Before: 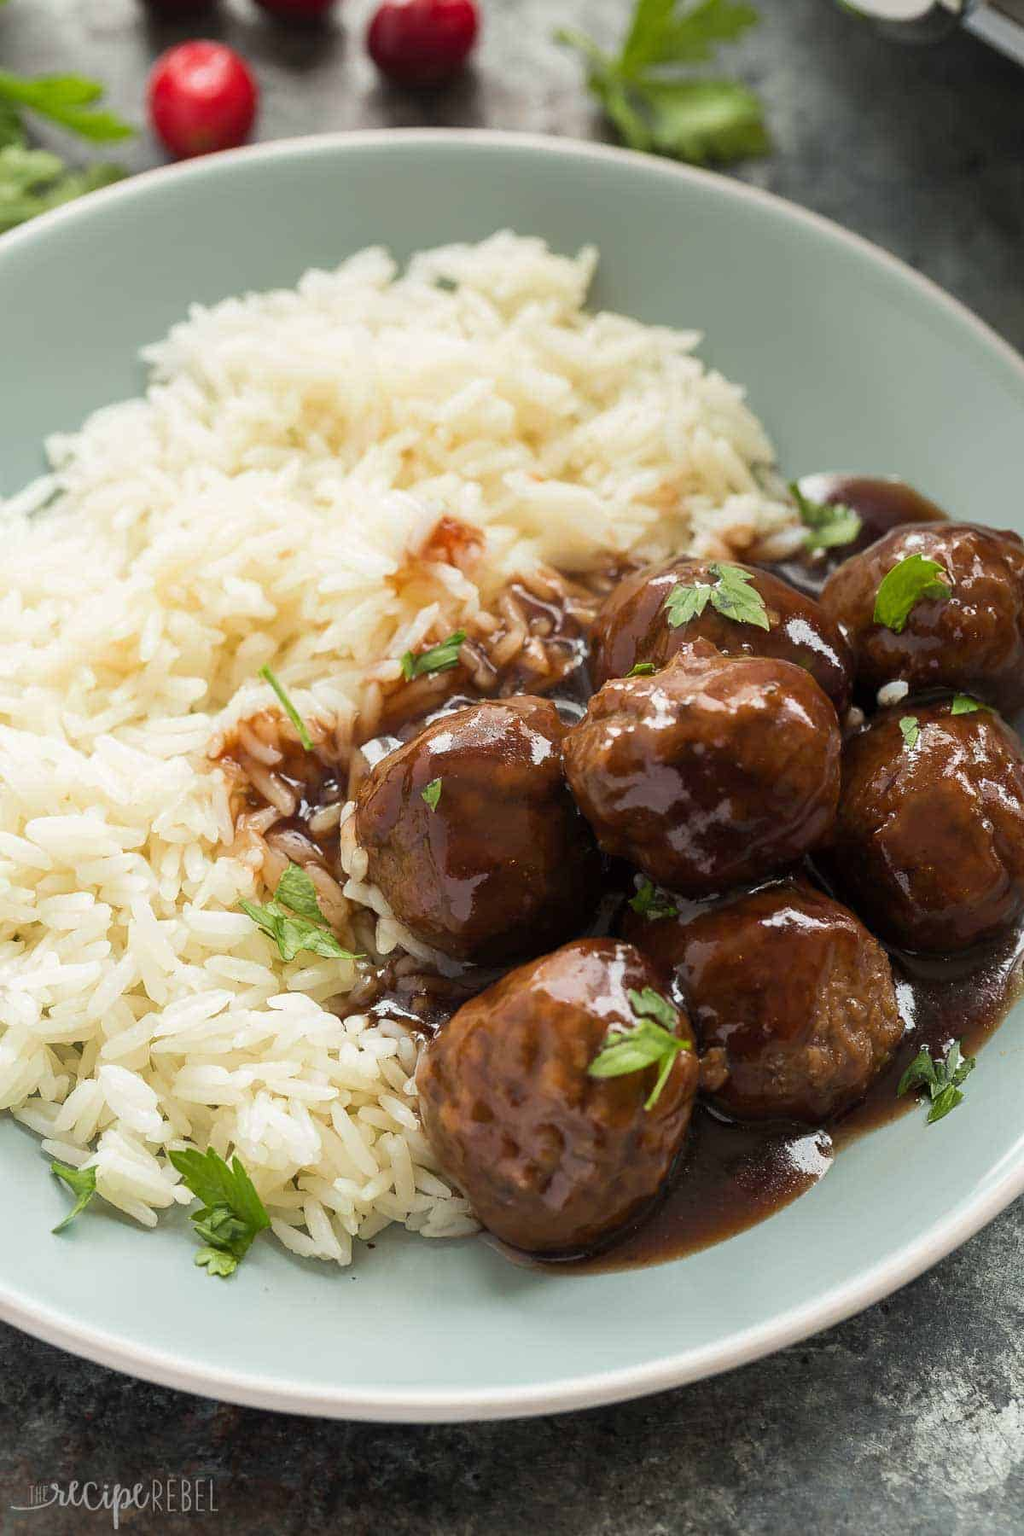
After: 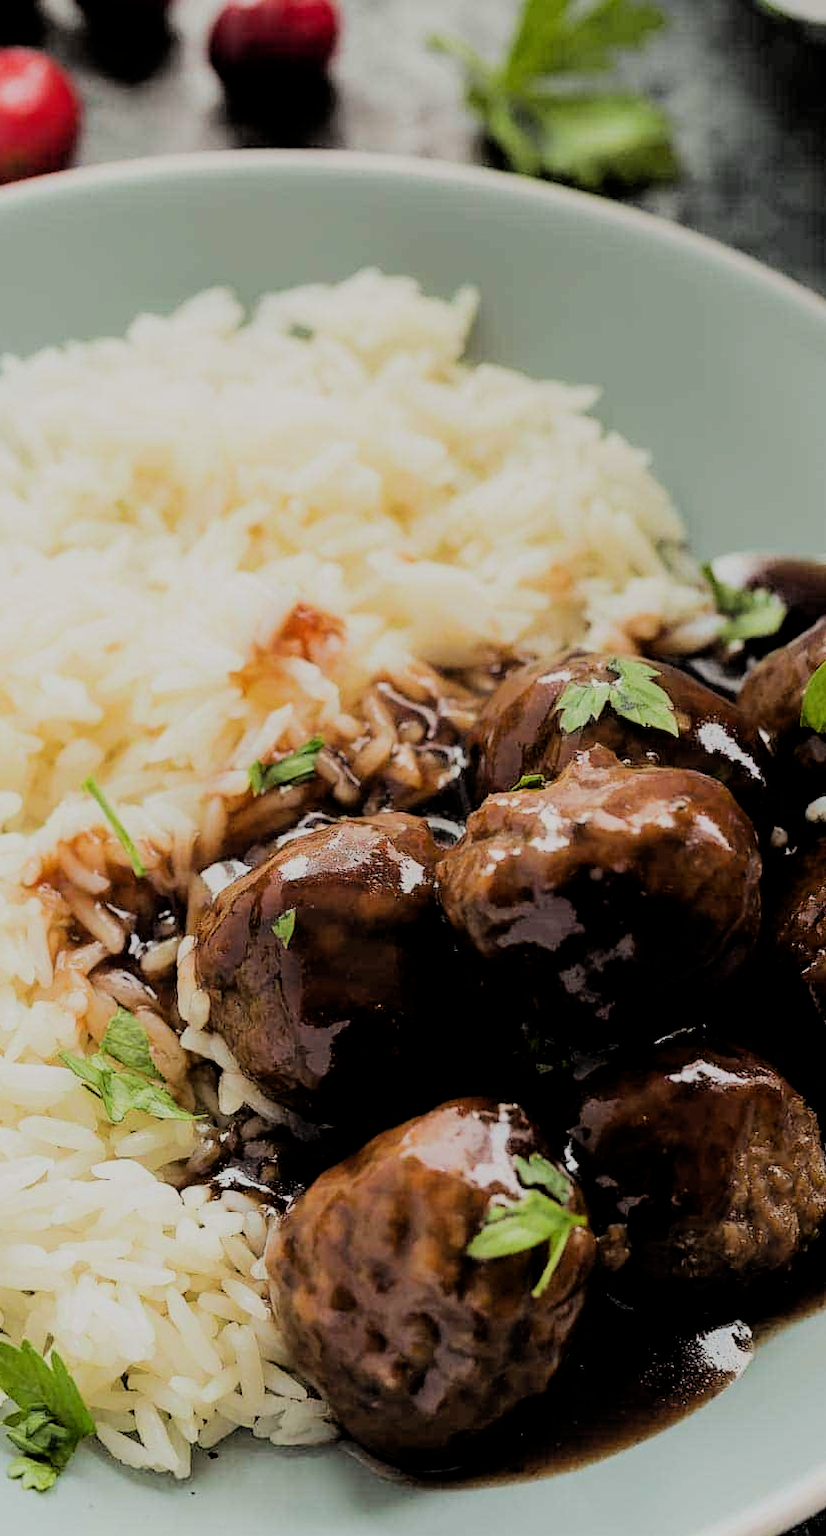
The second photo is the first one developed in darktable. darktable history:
crop: left 18.476%, right 12.417%, bottom 14.381%
filmic rgb: black relative exposure -3.12 EV, white relative exposure 7.07 EV, threshold 5.99 EV, hardness 1.46, contrast 1.356, enable highlight reconstruction true
